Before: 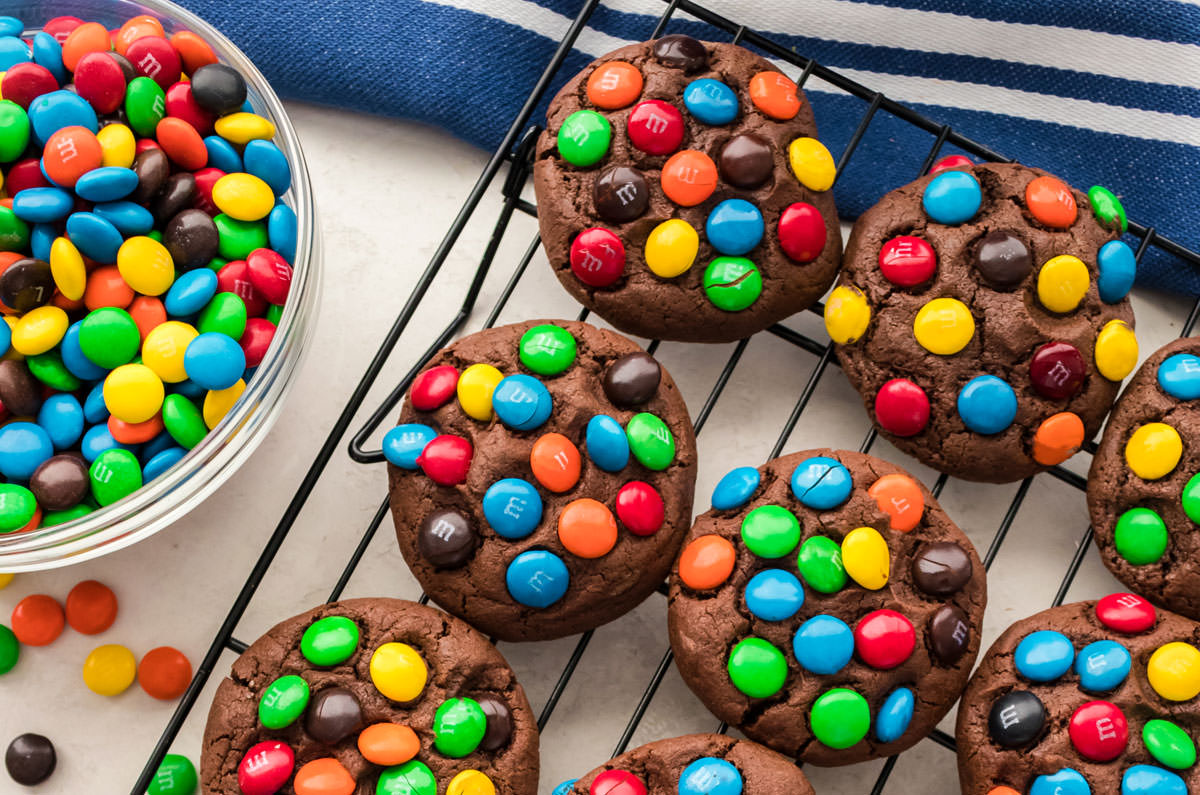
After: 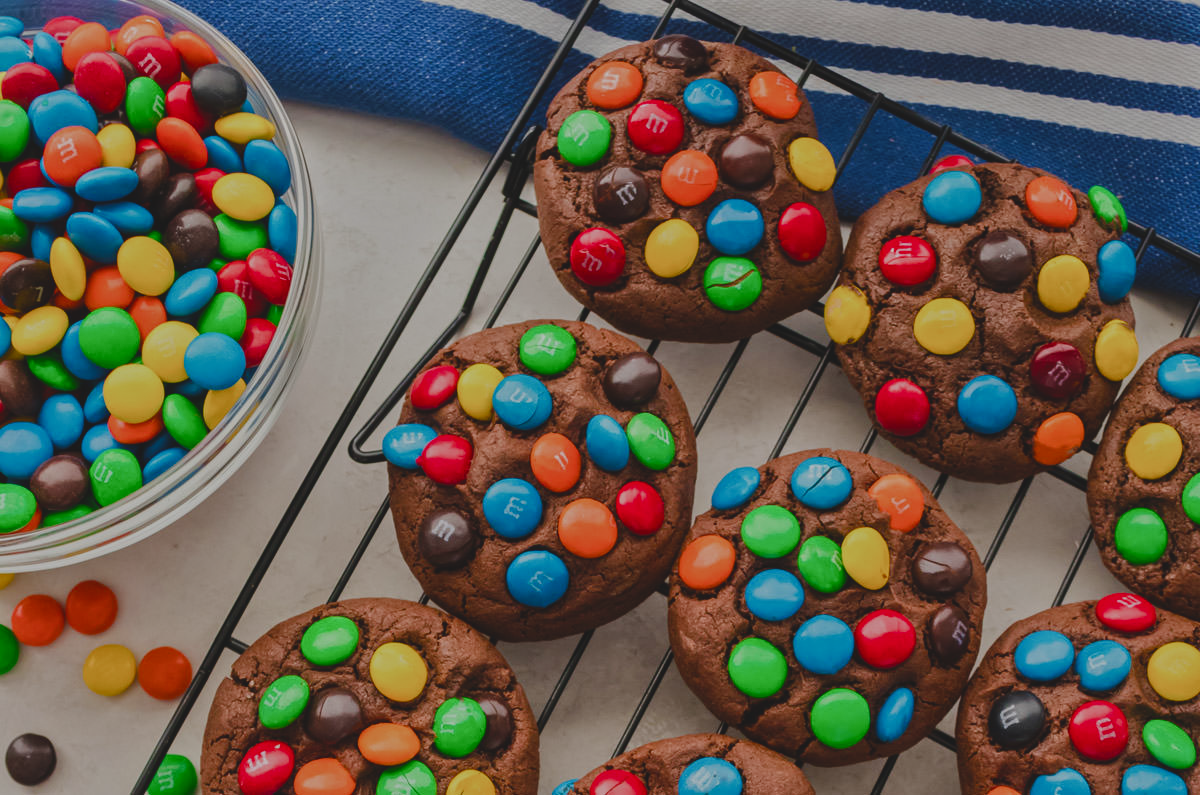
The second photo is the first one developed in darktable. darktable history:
tone equalizer: -8 EV -0.002 EV, -7 EV 0.005 EV, -6 EV -0.008 EV, -5 EV 0.007 EV, -4 EV -0.042 EV, -3 EV -0.233 EV, -2 EV -0.662 EV, -1 EV -0.983 EV, +0 EV -0.969 EV, smoothing diameter 2%, edges refinement/feathering 20, mask exposure compensation -1.57 EV, filter diffusion 5
color balance rgb: perceptual saturation grading › global saturation 20%, perceptual saturation grading › highlights -50%, perceptual saturation grading › shadows 30%
exposure: black level correction -0.015, exposure -0.5 EV, compensate highlight preservation false
